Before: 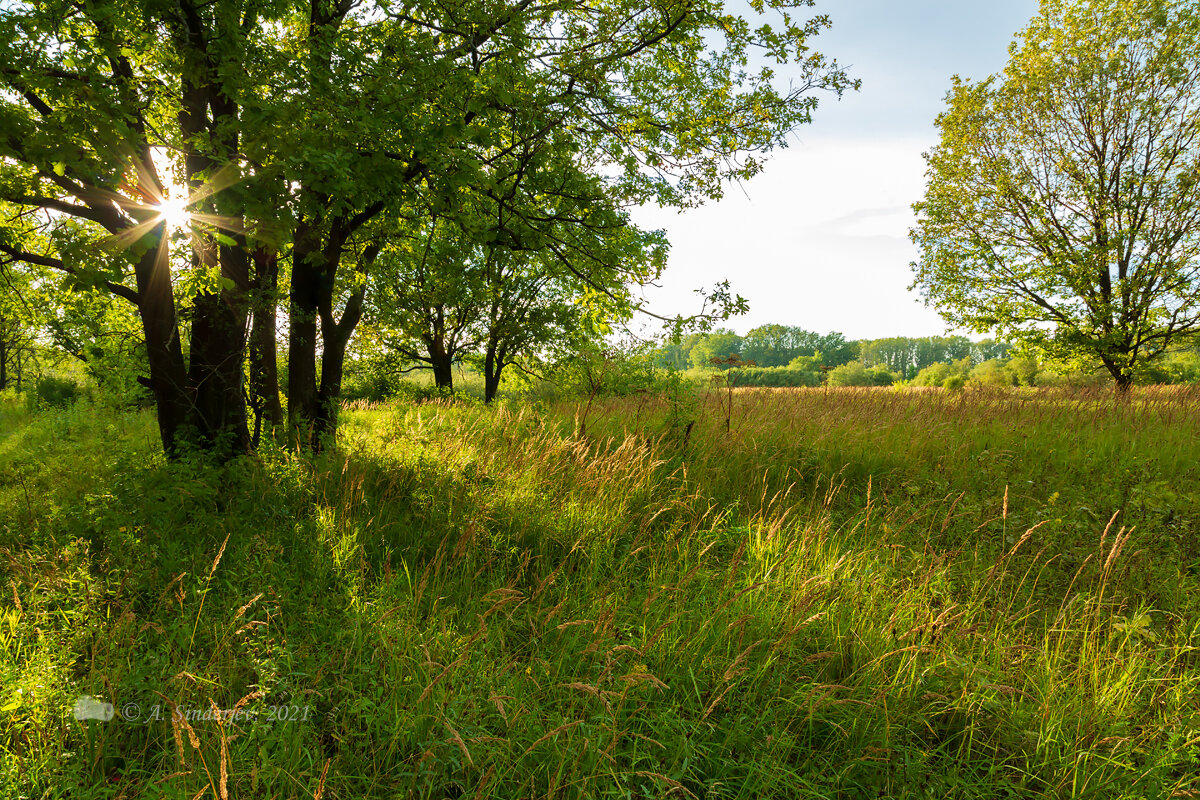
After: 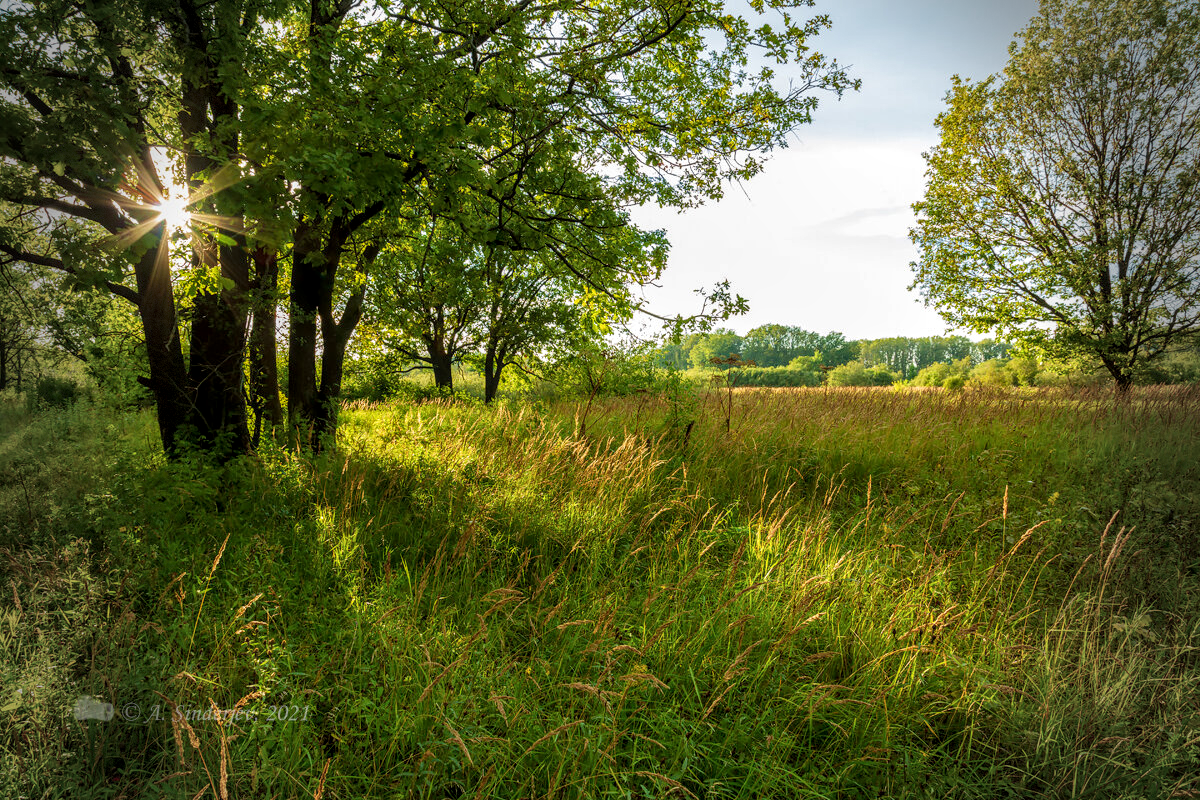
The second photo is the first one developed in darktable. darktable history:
local contrast: highlights 25%, detail 130%
vignetting: fall-off start 68.5%, fall-off radius 30.59%, brightness -0.578, saturation -0.256, width/height ratio 0.996, shape 0.849, dithering 8-bit output
